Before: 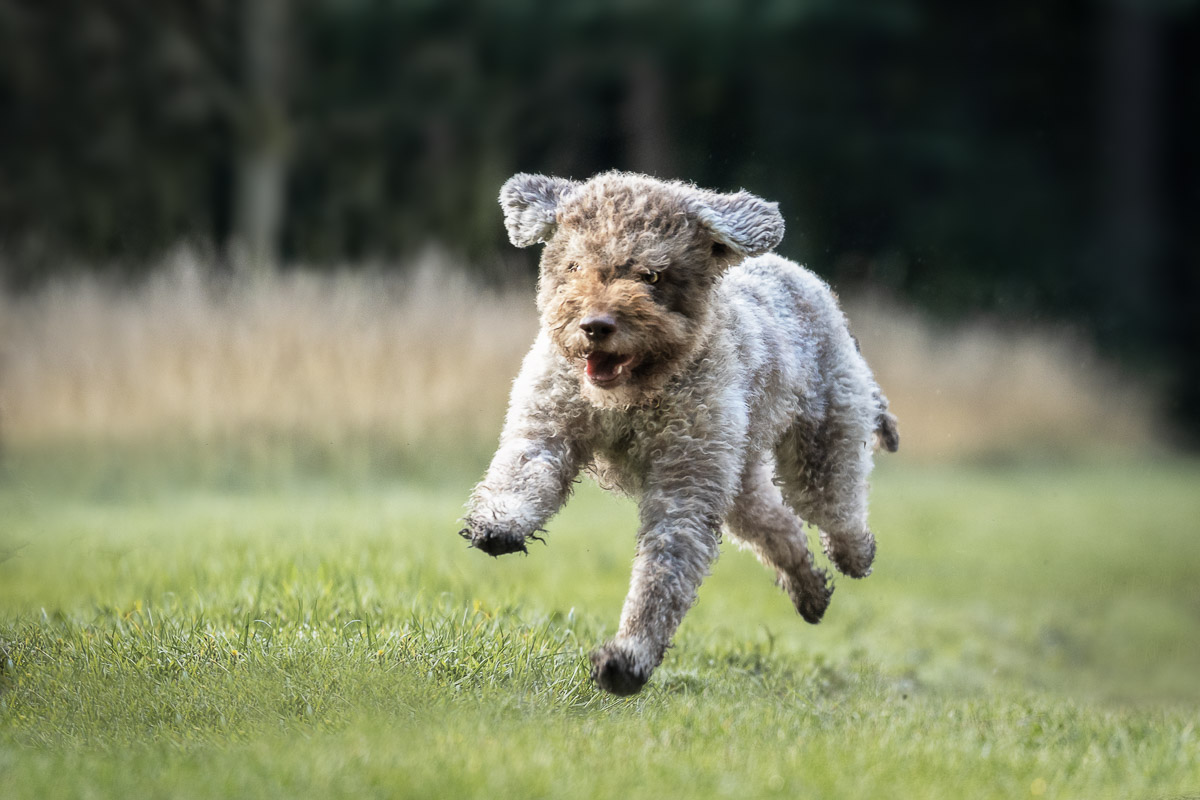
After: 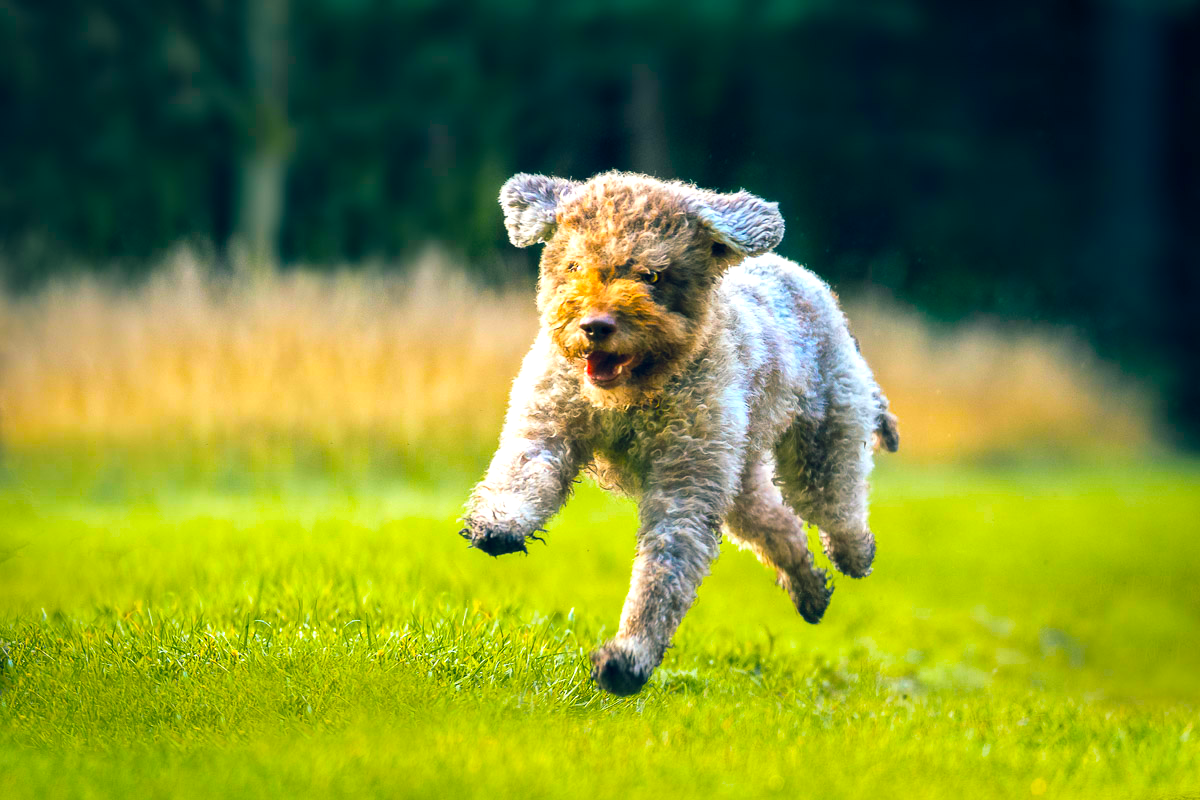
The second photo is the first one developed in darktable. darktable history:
color correction: highlights b* 0.064, saturation 0.994
color balance rgb: shadows lift › luminance -28.473%, shadows lift › chroma 10.351%, shadows lift › hue 226.97°, power › chroma 2.509%, power › hue 69.29°, highlights gain › chroma 0.265%, highlights gain › hue 332.15°, global offset › chroma 0.129%, global offset › hue 254.12°, linear chroma grading › shadows 16.914%, linear chroma grading › highlights 61.981%, linear chroma grading › global chroma 49.675%, perceptual saturation grading › global saturation 0.777%, perceptual brilliance grading › global brilliance 10.201%, perceptual brilliance grading › shadows 15.112%, global vibrance 20%
